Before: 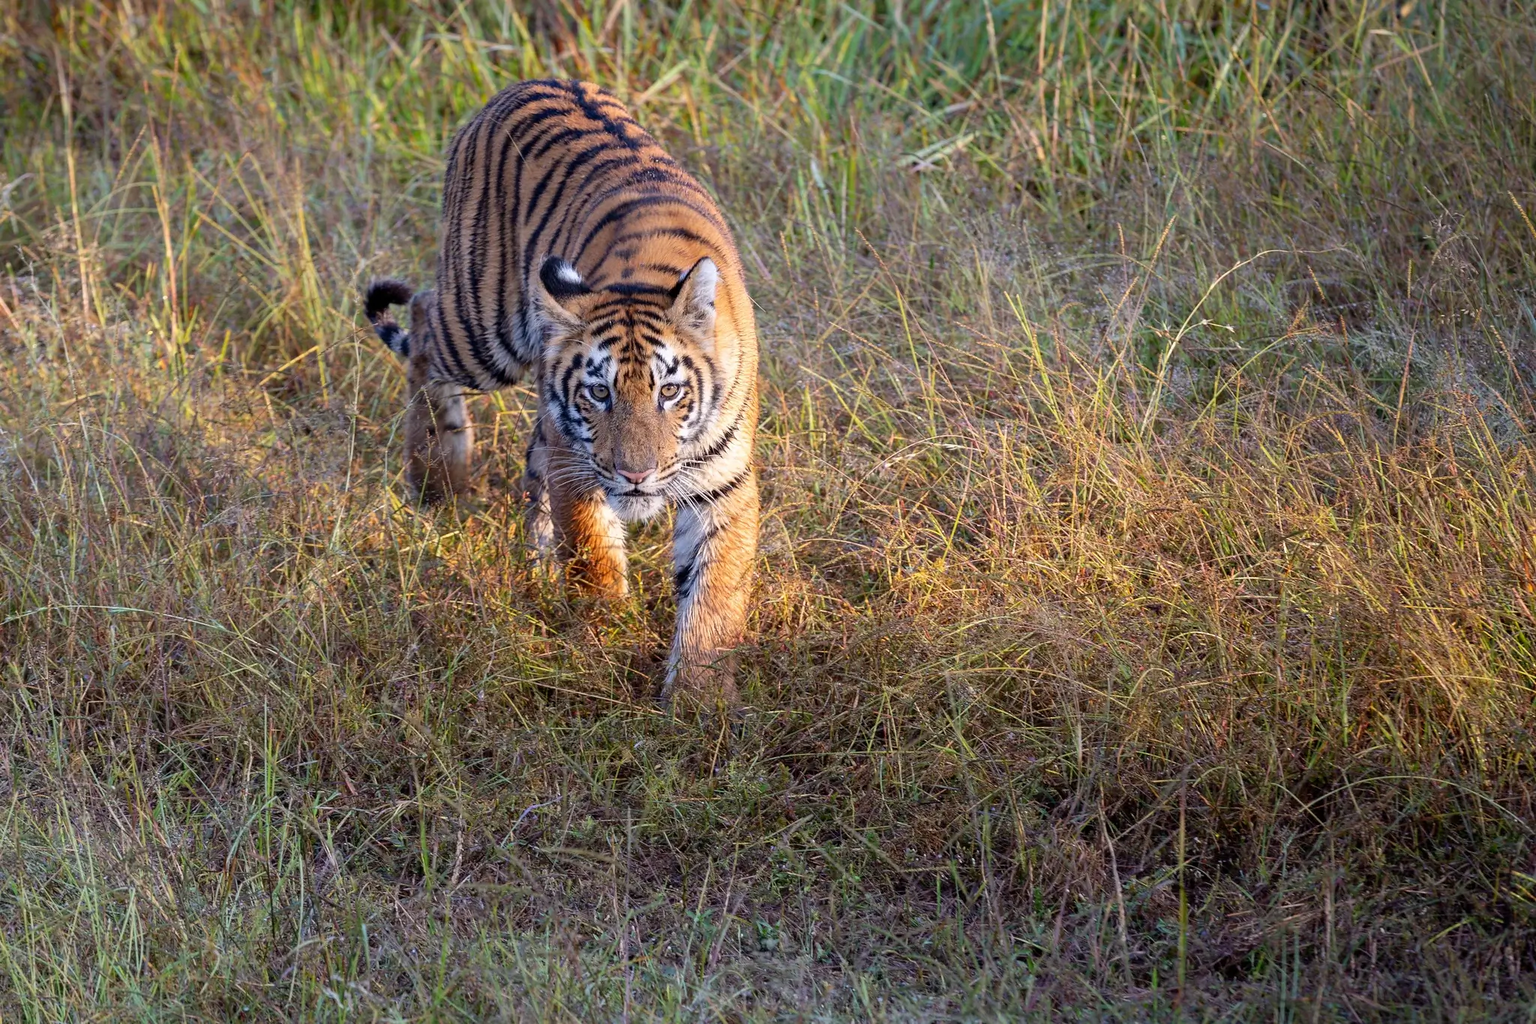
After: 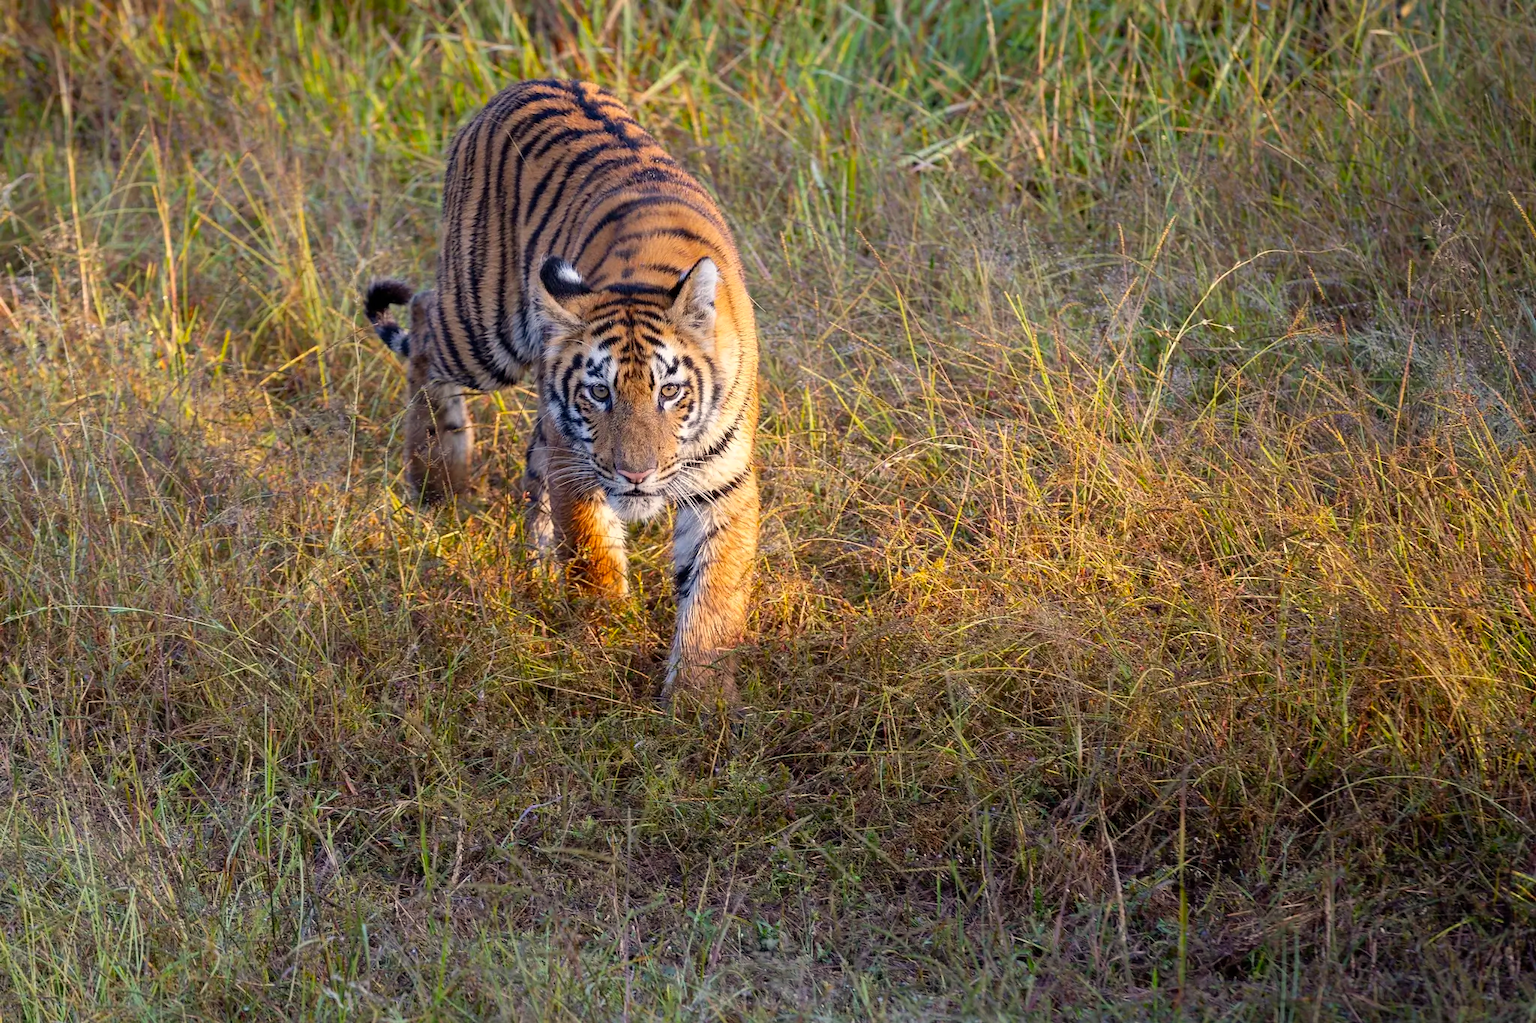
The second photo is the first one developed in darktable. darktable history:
color calibration: output colorfulness [0, 0.315, 0, 0], x 0.335, y 0.35, temperature 5432.69 K
